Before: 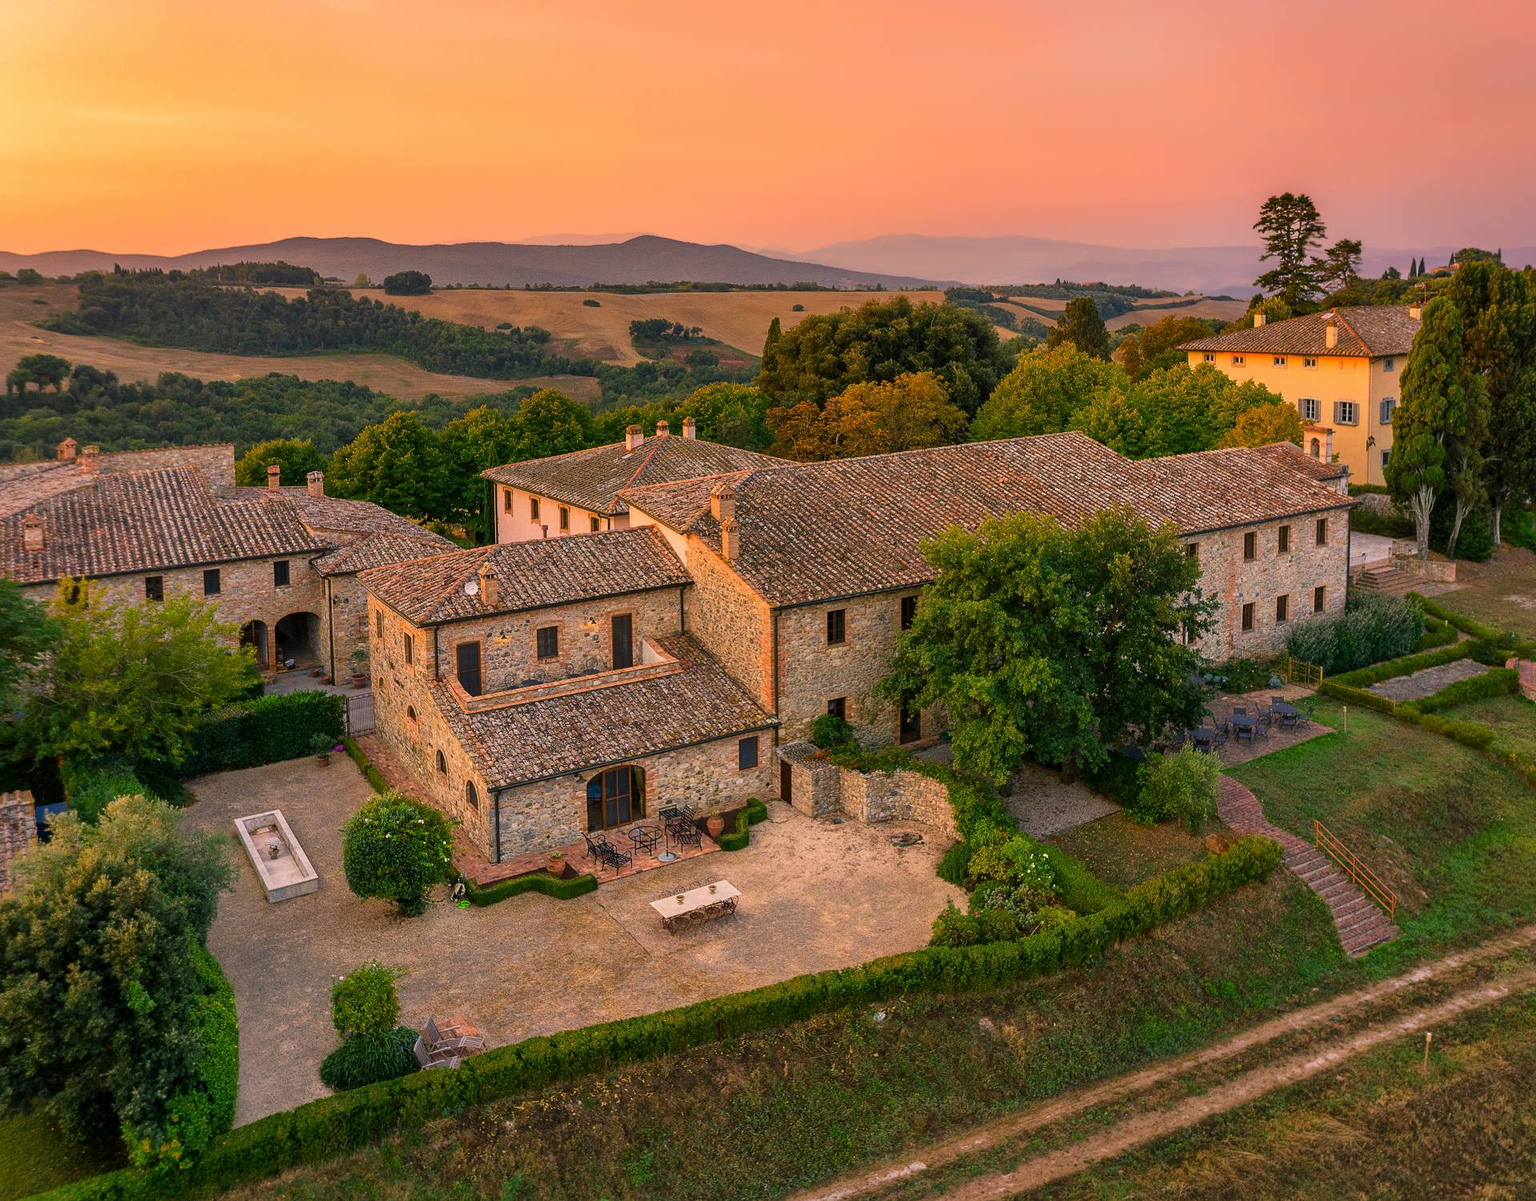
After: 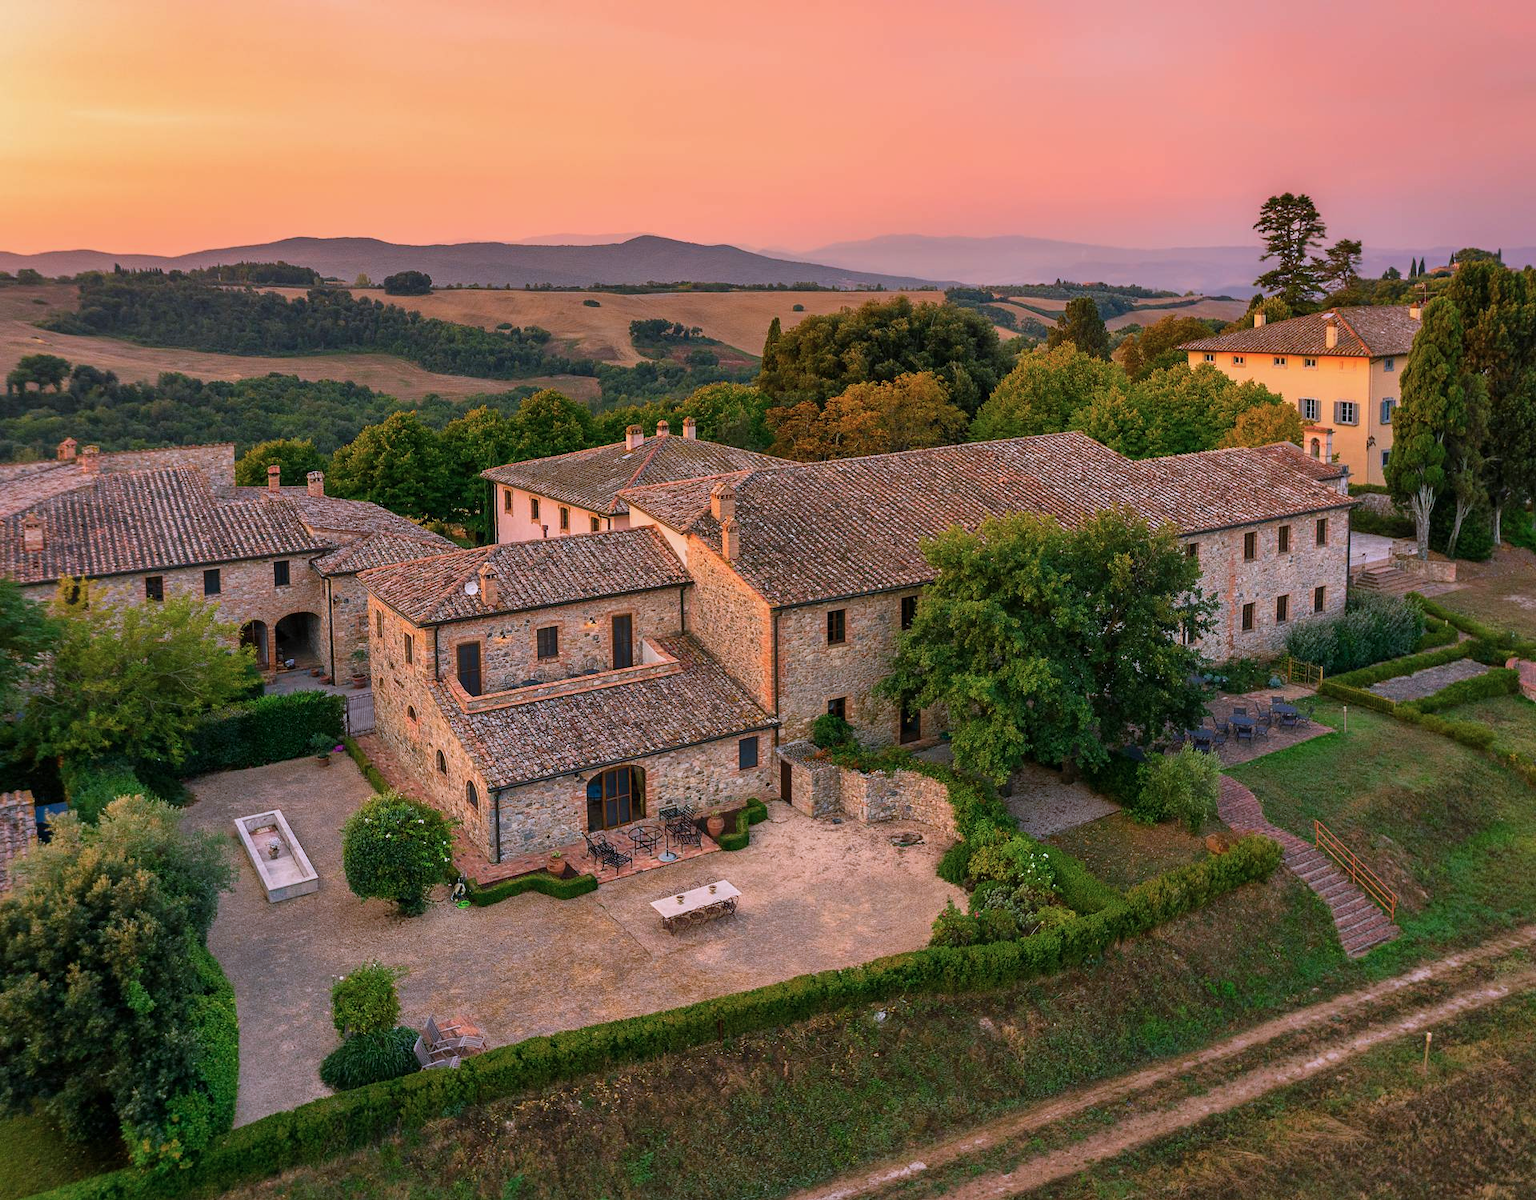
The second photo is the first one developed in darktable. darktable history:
color correction: highlights a* -2.35, highlights b* -18.4
